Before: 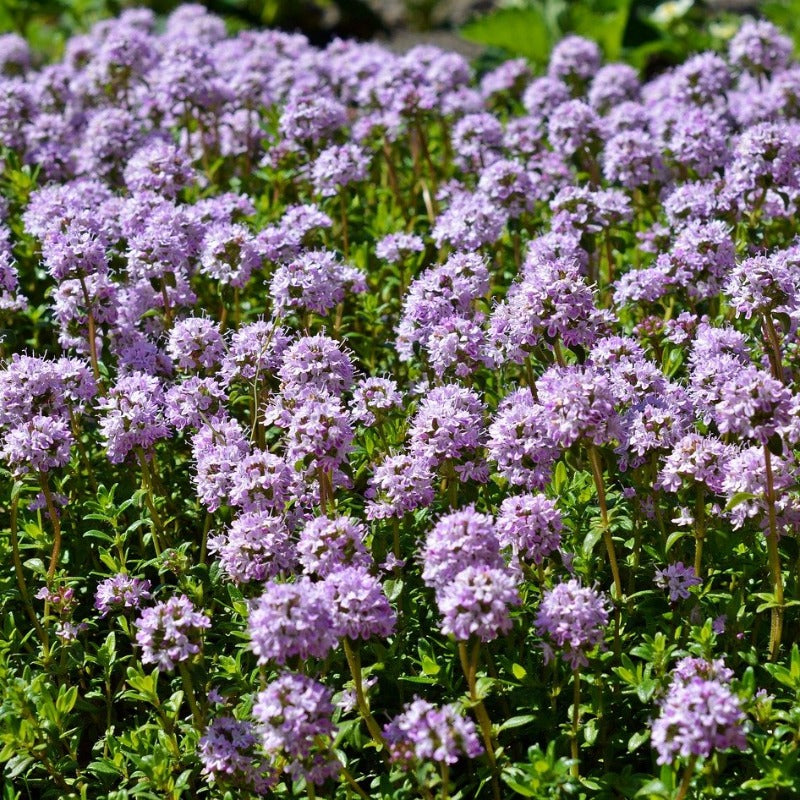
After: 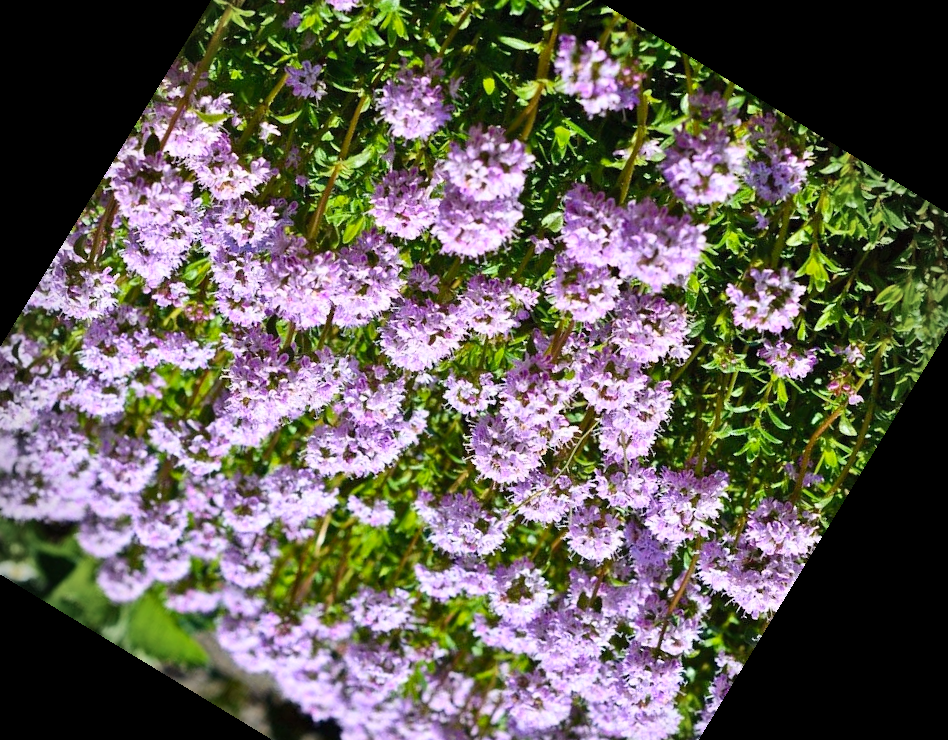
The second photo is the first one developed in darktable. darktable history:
contrast brightness saturation: contrast 0.2, brightness 0.16, saturation 0.22
crop and rotate: angle 148.68°, left 9.111%, top 15.603%, right 4.588%, bottom 17.041%
vignetting: fall-off radius 31.48%, brightness -0.472
